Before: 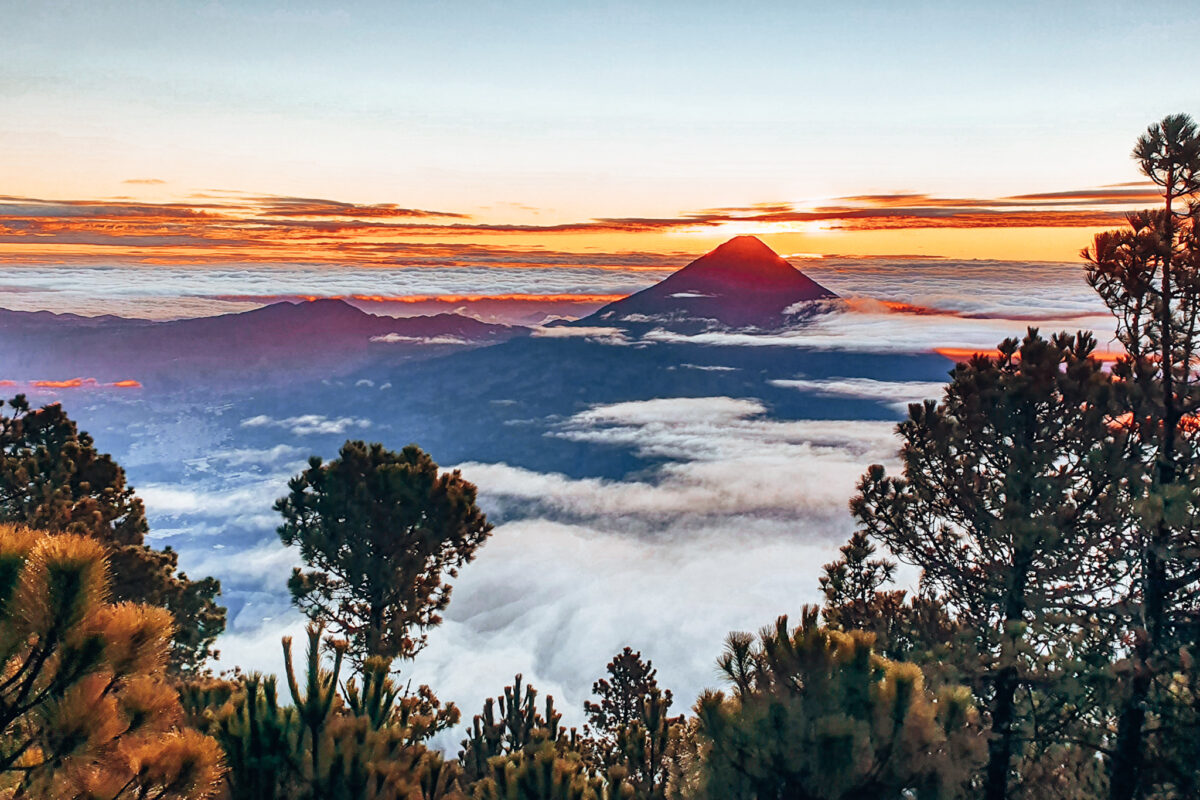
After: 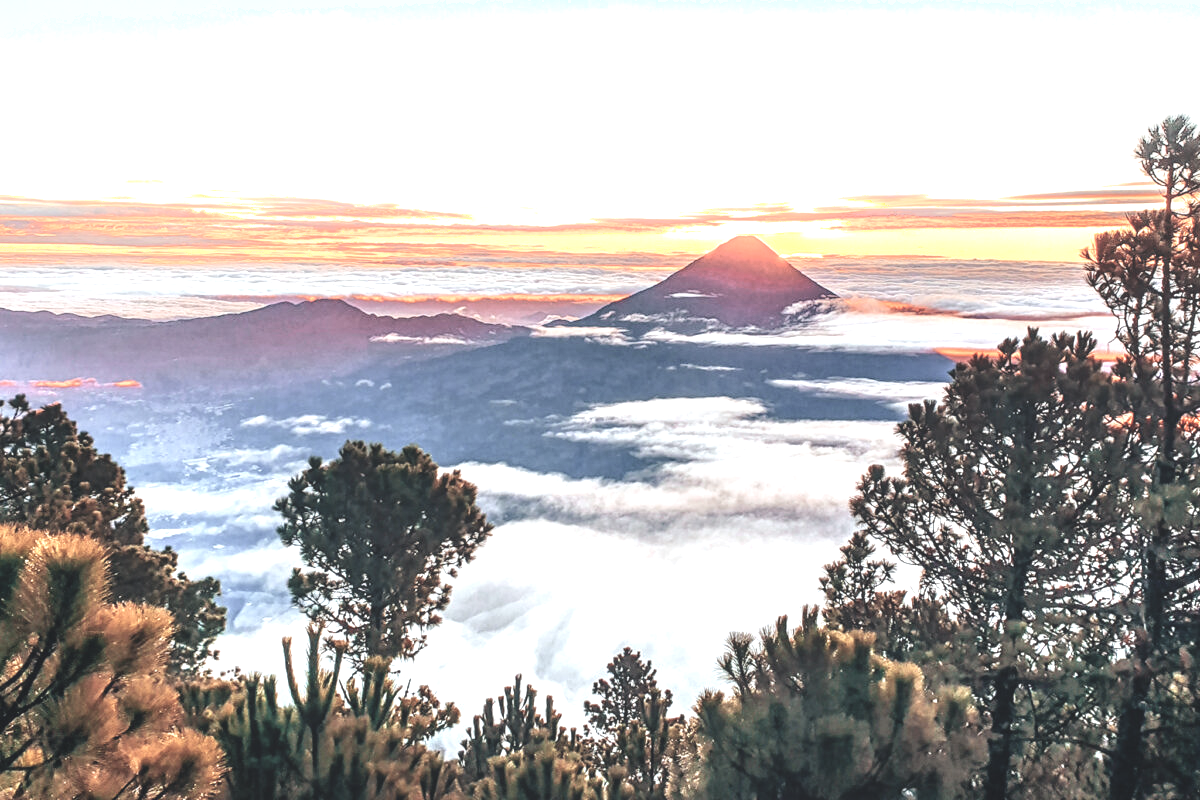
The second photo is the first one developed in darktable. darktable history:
exposure: black level correction -0.006, exposure 1 EV, compensate exposure bias true, compensate highlight preservation false
shadows and highlights: shadows -23.54, highlights 47.64, soften with gaussian
contrast brightness saturation: contrast -0.057, saturation -0.397
local contrast: on, module defaults
